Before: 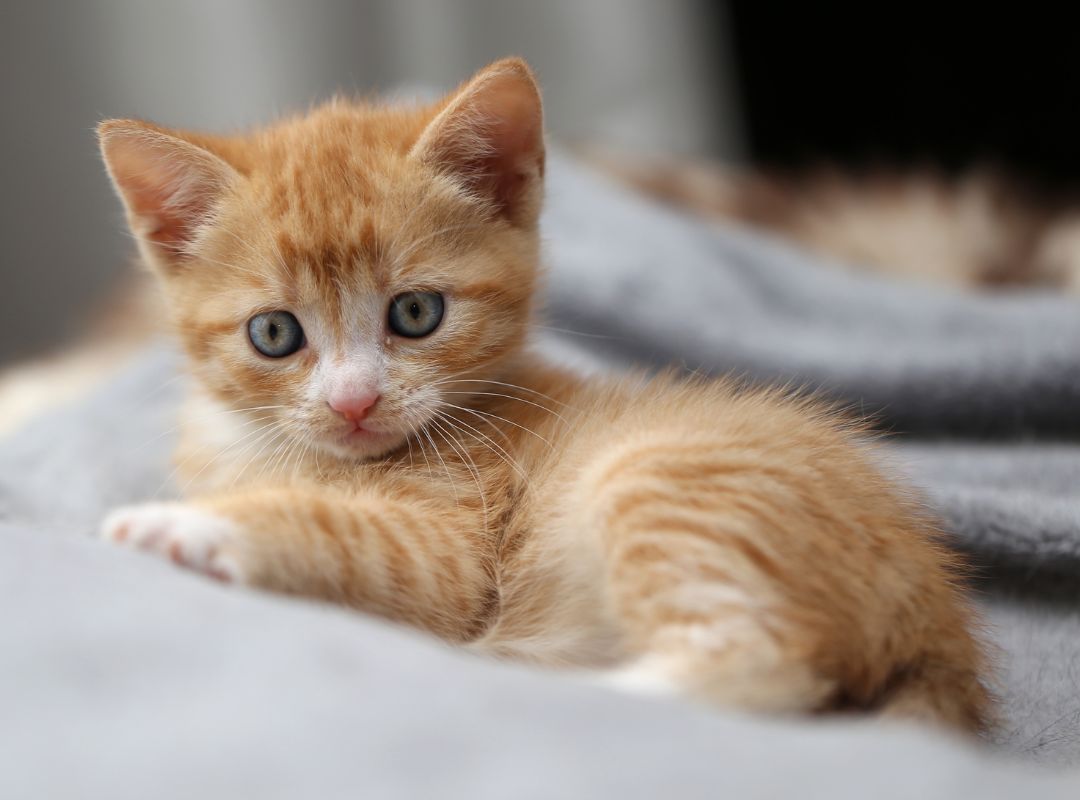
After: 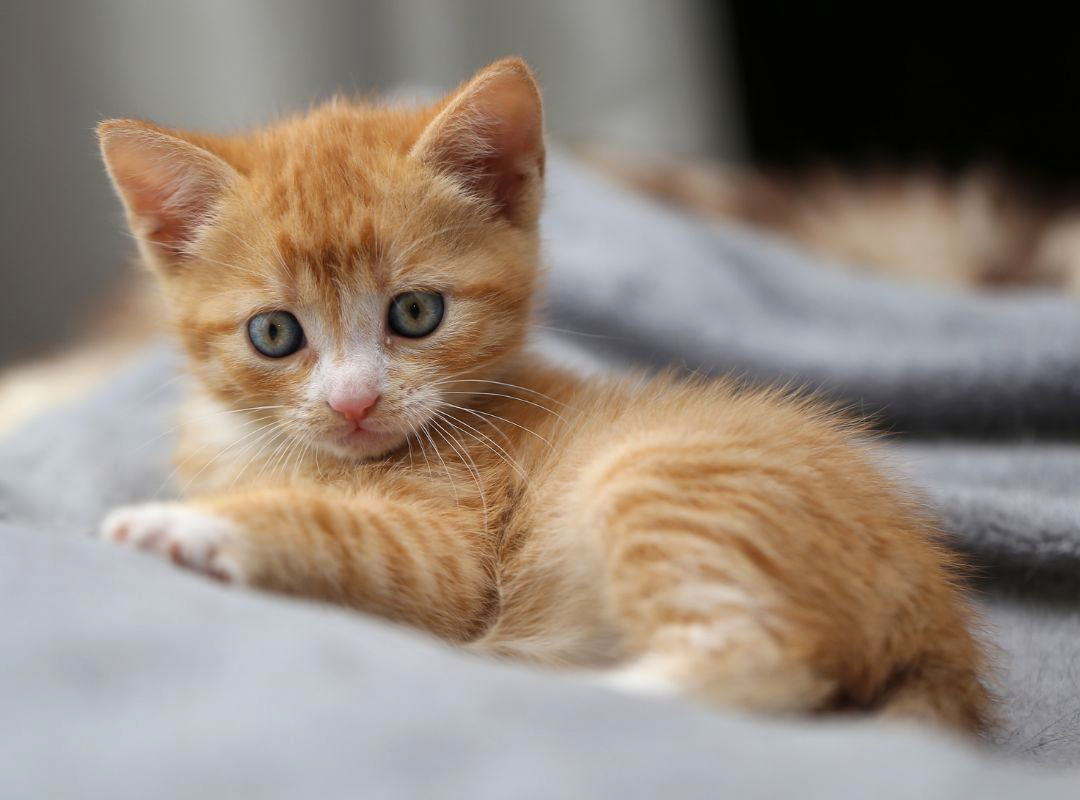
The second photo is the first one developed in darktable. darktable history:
shadows and highlights: shadows 25.52, highlights -48.03, soften with gaussian
color zones: curves: ch0 [(0, 0.497) (0.096, 0.361) (0.221, 0.538) (0.429, 0.5) (0.571, 0.5) (0.714, 0.5) (0.857, 0.5) (1, 0.497)]; ch1 [(0, 0.5) (0.143, 0.5) (0.257, -0.002) (0.429, 0.04) (0.571, -0.001) (0.714, -0.015) (0.857, 0.024) (1, 0.5)], mix -132.97%
